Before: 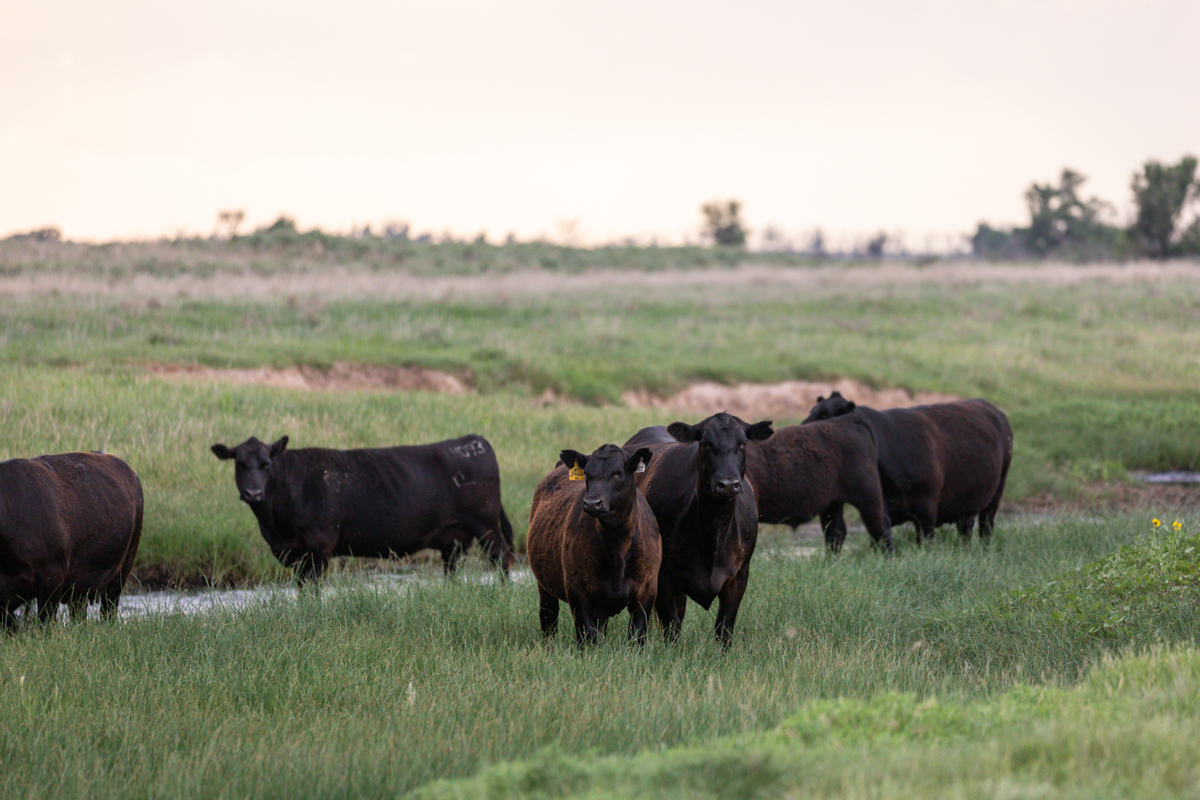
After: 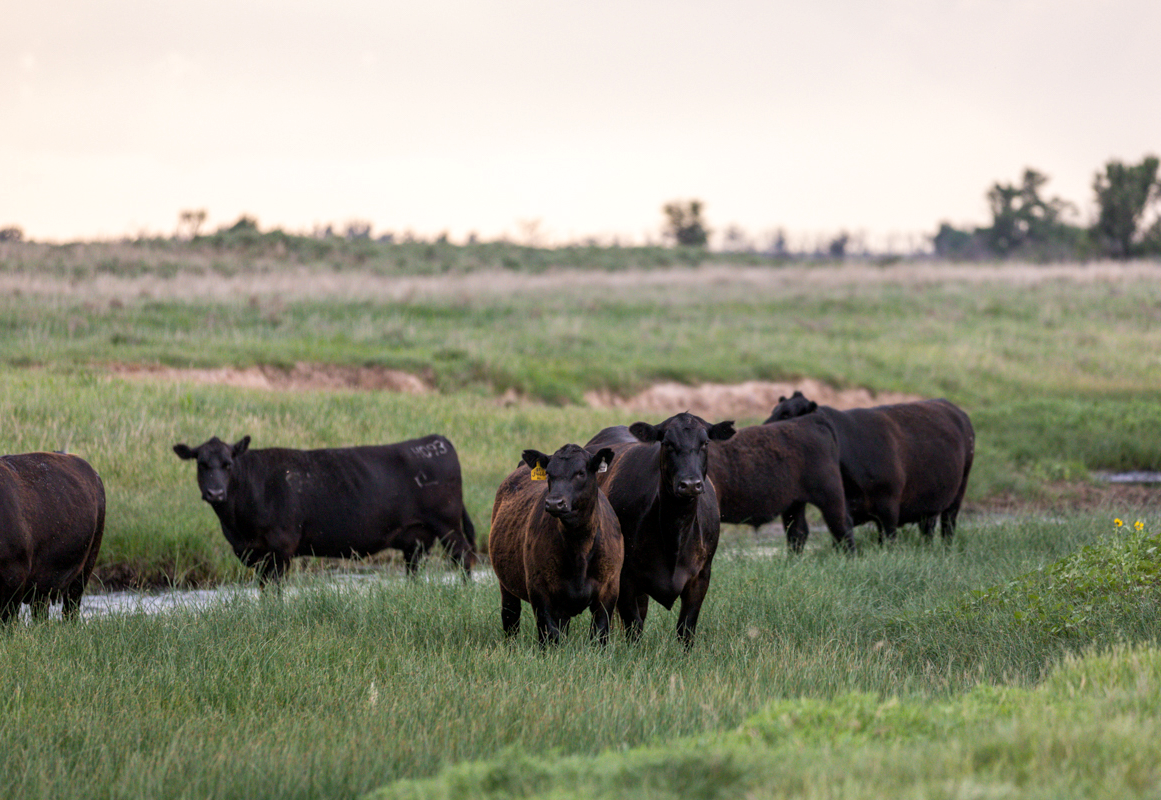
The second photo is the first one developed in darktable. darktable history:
crop and rotate: left 3.238%
color balance rgb: perceptual saturation grading › global saturation 25%, global vibrance 20%
local contrast: highlights 100%, shadows 100%, detail 120%, midtone range 0.2
shadows and highlights: shadows 37.27, highlights -28.18, soften with gaussian
color correction: saturation 0.8
